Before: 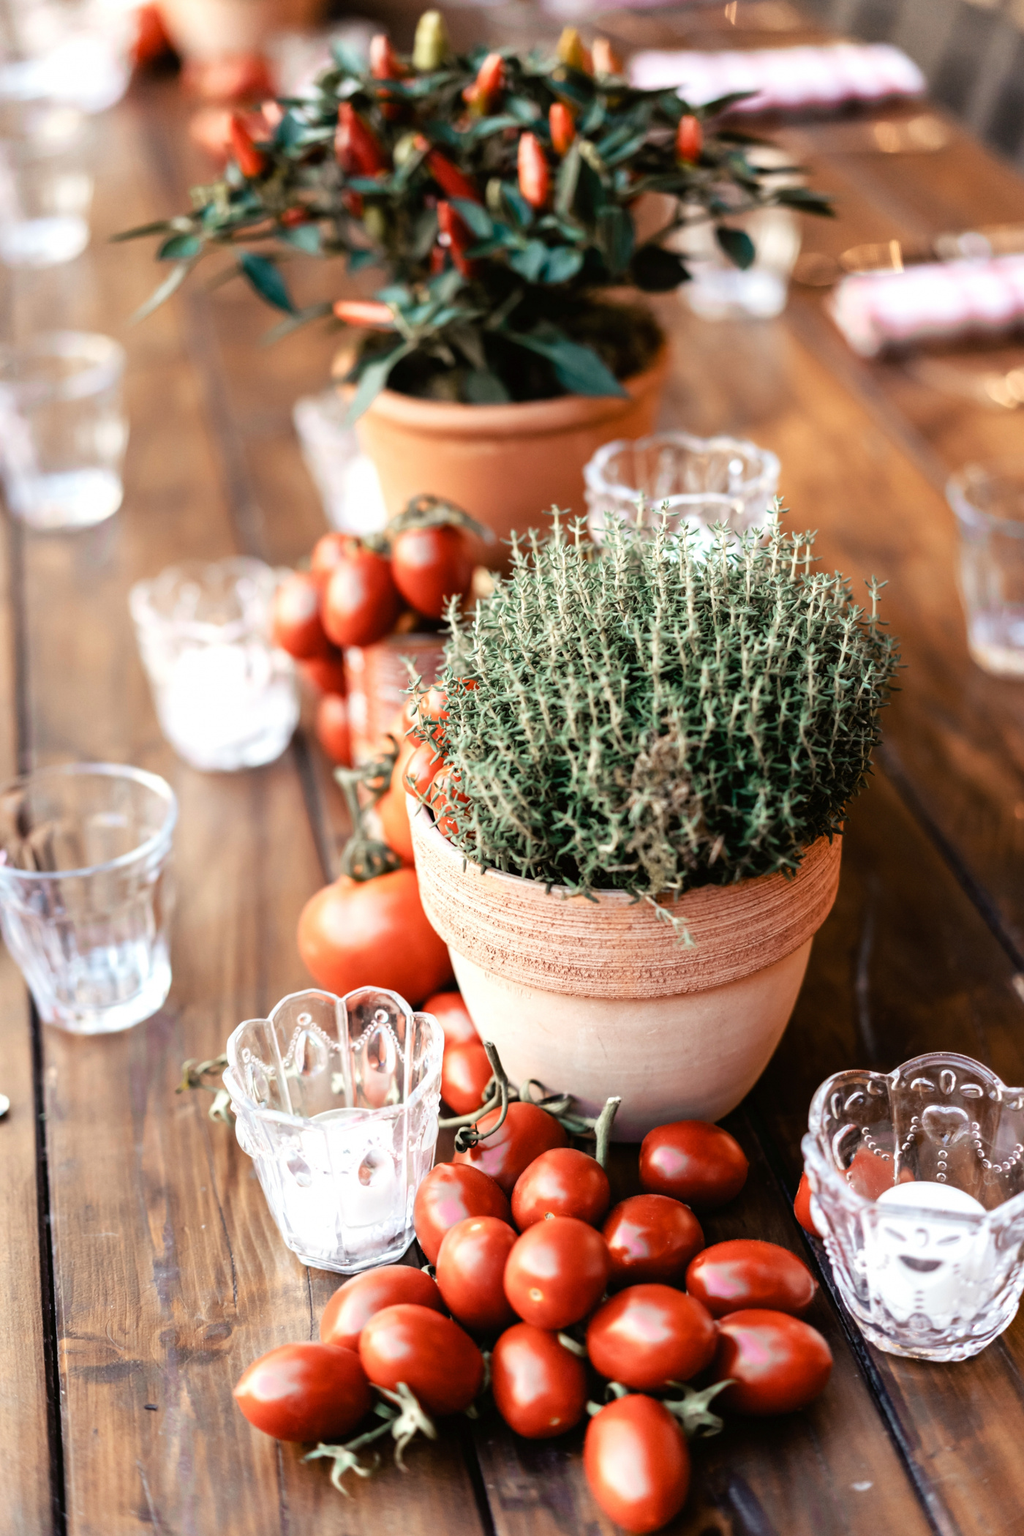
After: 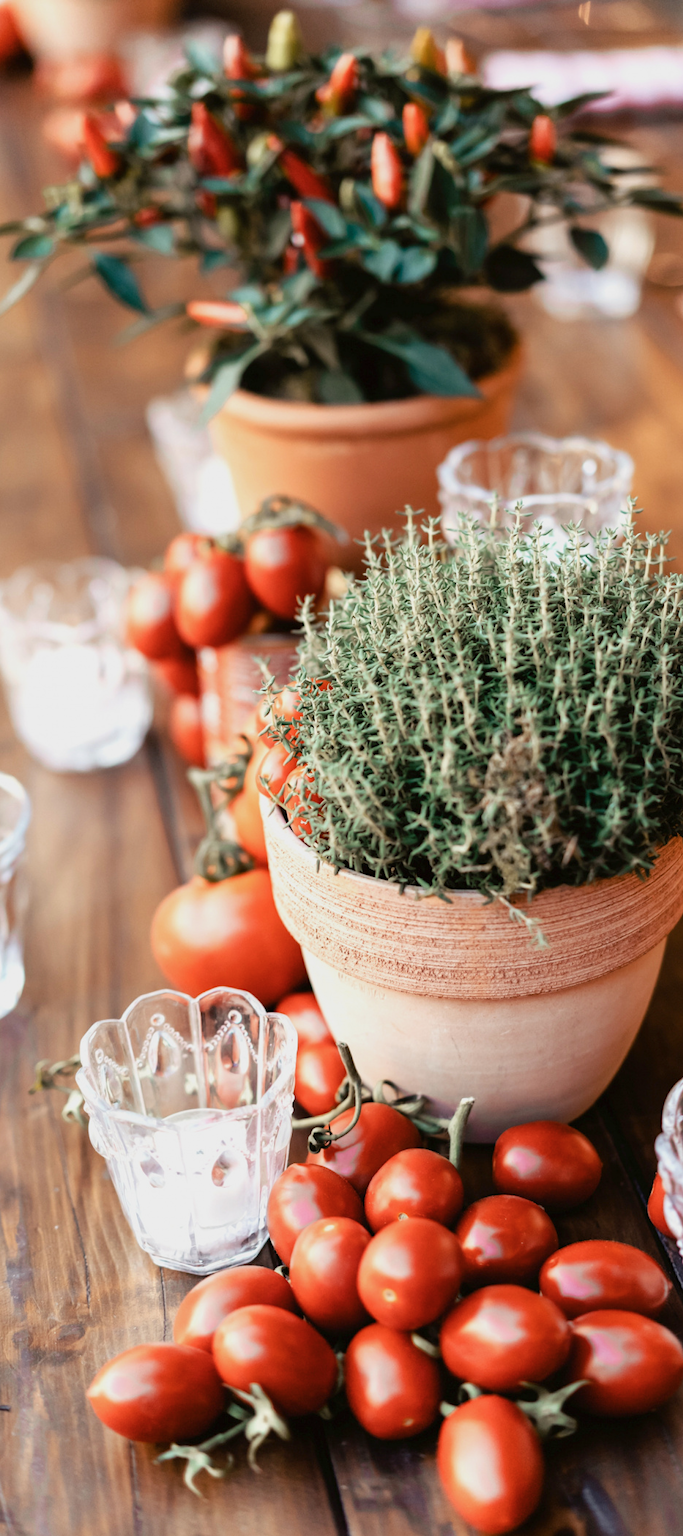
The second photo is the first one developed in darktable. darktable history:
crop and rotate: left 14.436%, right 18.898%
color balance rgb: contrast -10%
